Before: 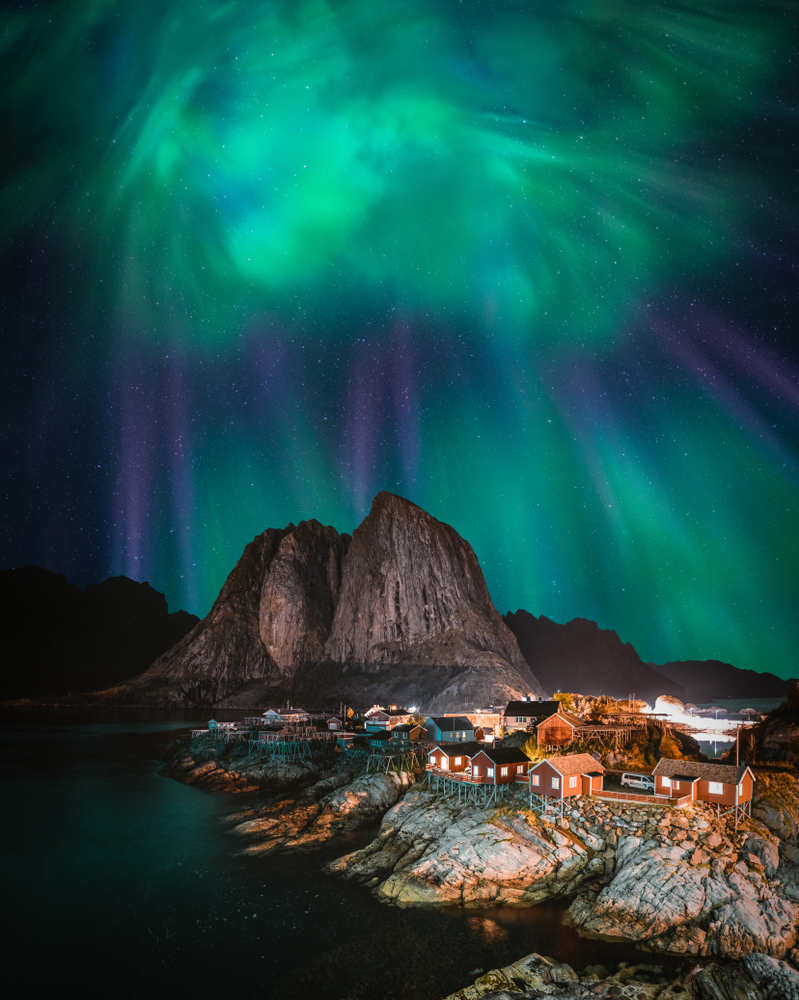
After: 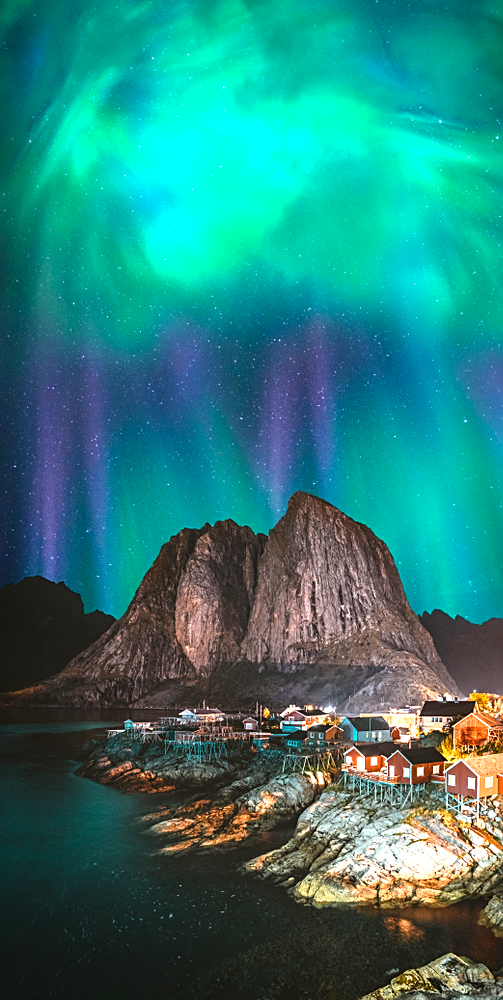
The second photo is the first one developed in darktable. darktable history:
contrast brightness saturation: saturation 0.099
exposure: black level correction 0, exposure 1.186 EV, compensate highlight preservation false
sharpen: on, module defaults
crop: left 10.605%, right 26.36%
